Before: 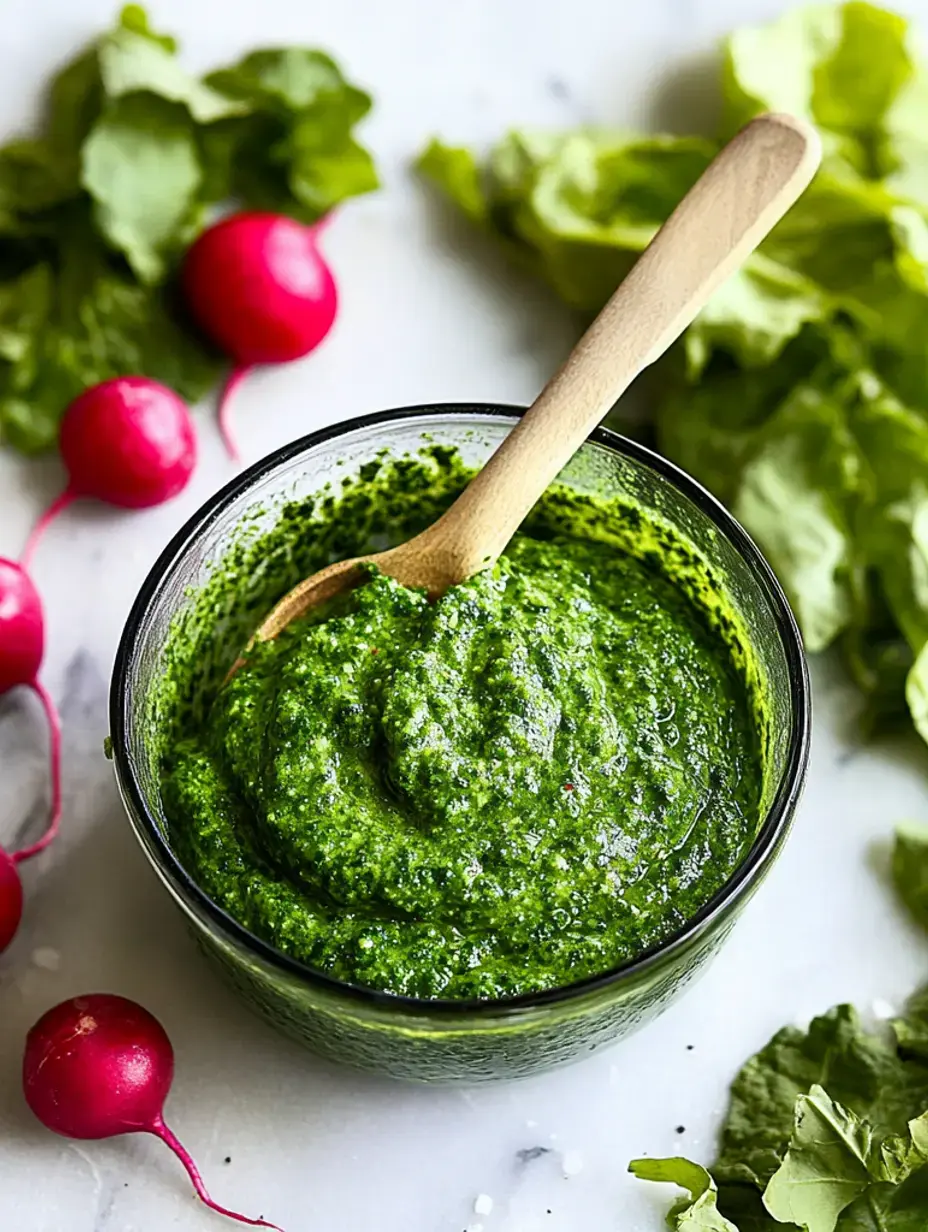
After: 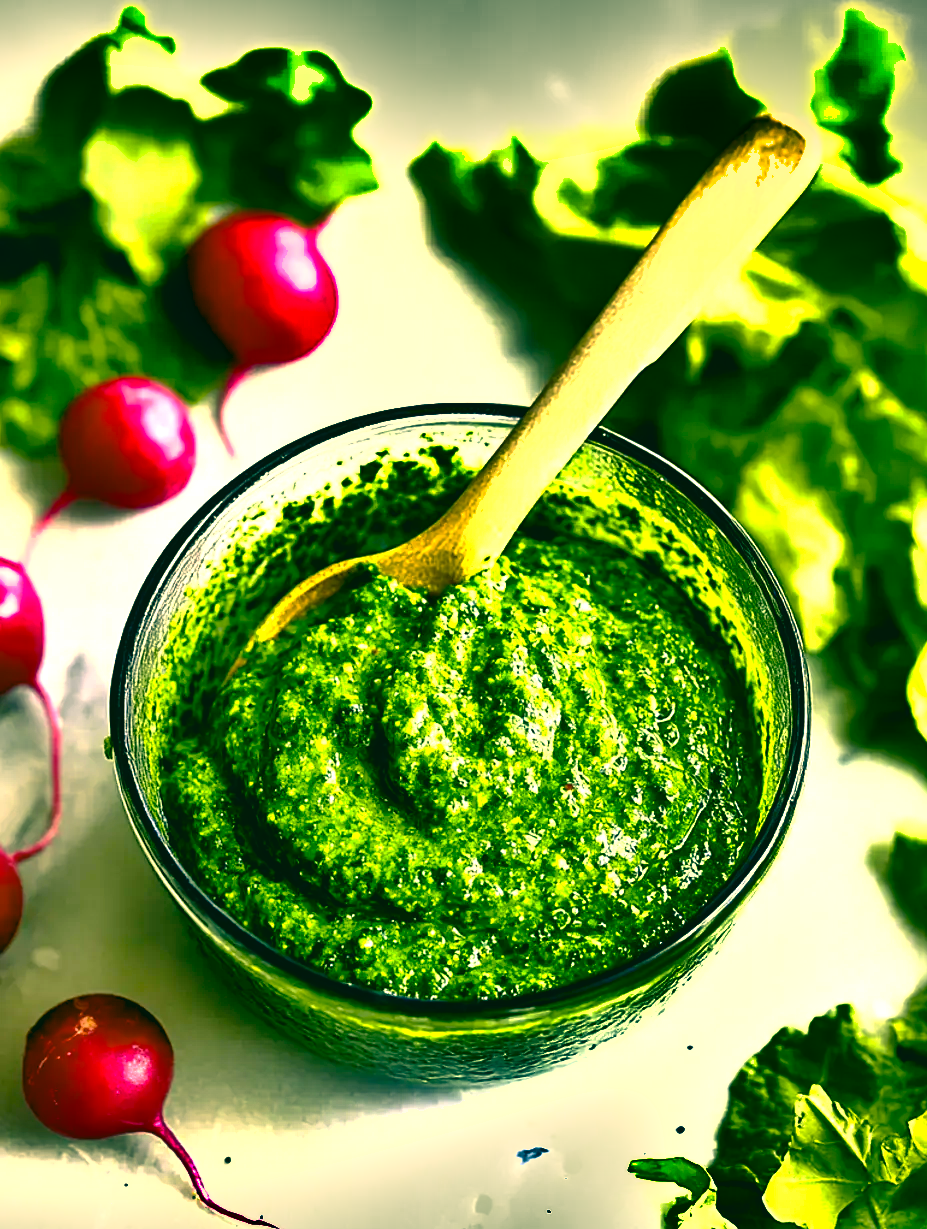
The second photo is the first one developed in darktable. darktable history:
shadows and highlights: shadows 30.62, highlights -62.47, soften with gaussian
exposure: black level correction 0, exposure 0.949 EV, compensate highlight preservation false
crop: top 0.052%, bottom 0.138%
local contrast: mode bilateral grid, contrast 99, coarseness 99, detail 108%, midtone range 0.2
color balance rgb: highlights gain › chroma 0.139%, highlights gain › hue 331.24°, perceptual saturation grading › global saturation 30.272%, global vibrance 11.559%, contrast 5.026%
sharpen: radius 2.92, amount 0.852, threshold 47.321
color correction: highlights a* 1.86, highlights b* 33.83, shadows a* -36.55, shadows b* -6.28
tone curve: curves: ch0 [(0, 0) (0.003, 0.001) (0.011, 0.002) (0.025, 0.007) (0.044, 0.015) (0.069, 0.022) (0.1, 0.03) (0.136, 0.056) (0.177, 0.115) (0.224, 0.177) (0.277, 0.244) (0.335, 0.322) (0.399, 0.398) (0.468, 0.471) (0.543, 0.545) (0.623, 0.614) (0.709, 0.685) (0.801, 0.765) (0.898, 0.867) (1, 1)], preserve colors none
